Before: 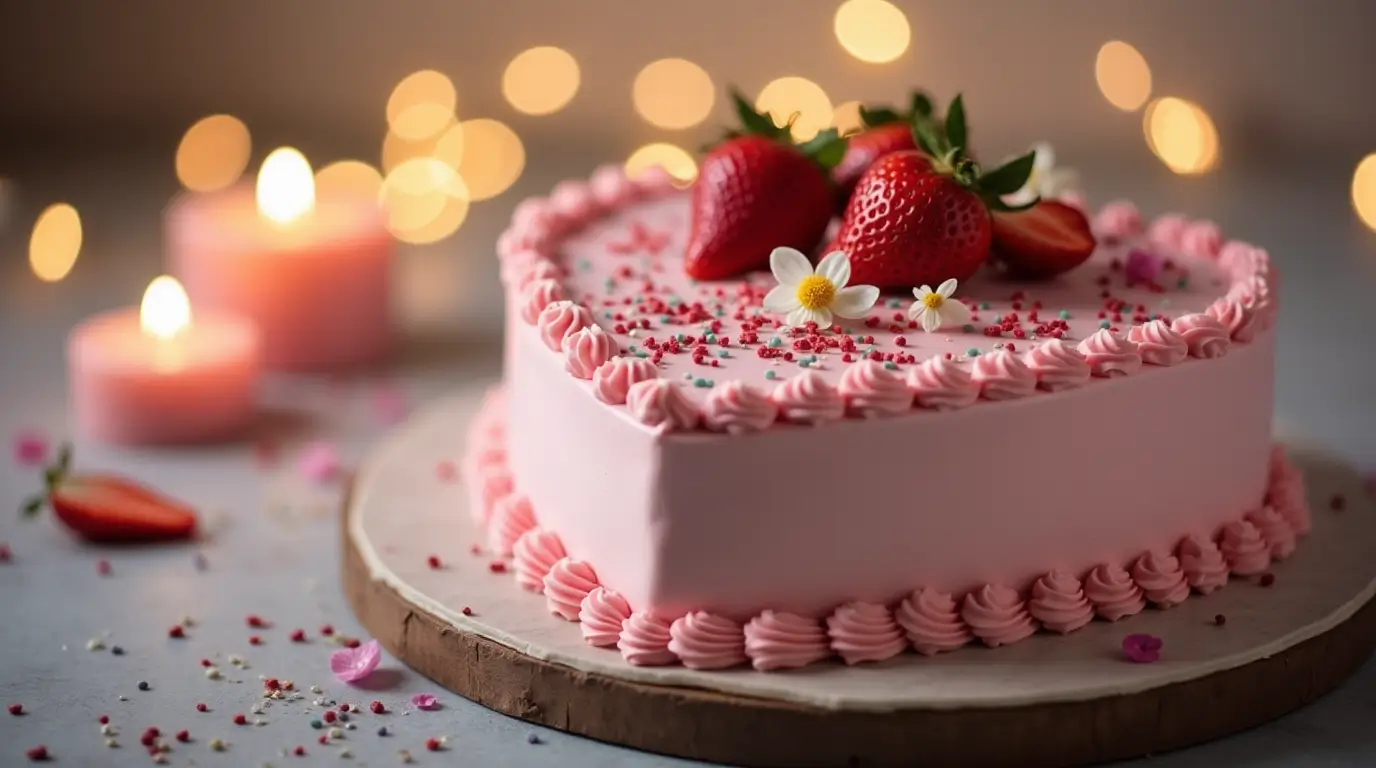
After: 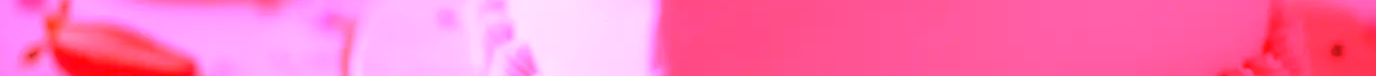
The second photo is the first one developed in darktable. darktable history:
crop and rotate: top 59.084%, bottom 30.916%
white balance: red 4.26, blue 1.802
